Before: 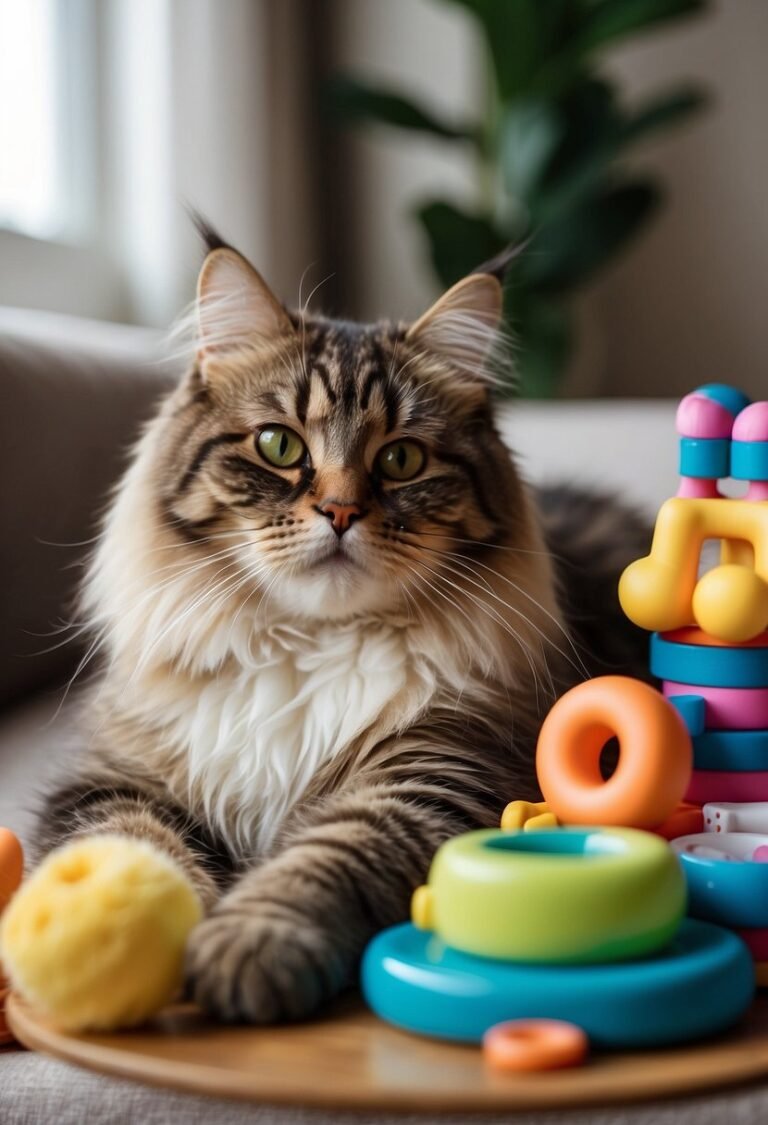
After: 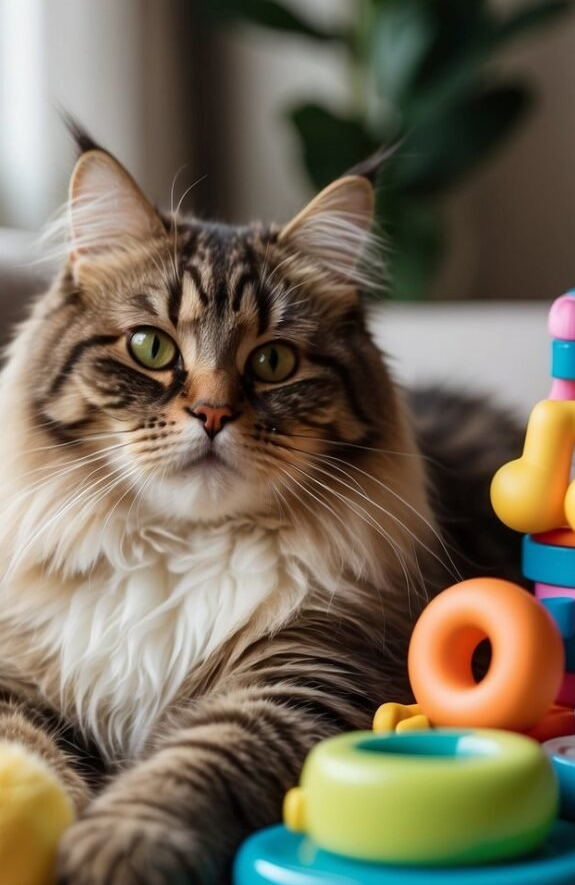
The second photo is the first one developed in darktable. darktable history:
crop: left 16.667%, top 8.761%, right 8.364%, bottom 12.552%
